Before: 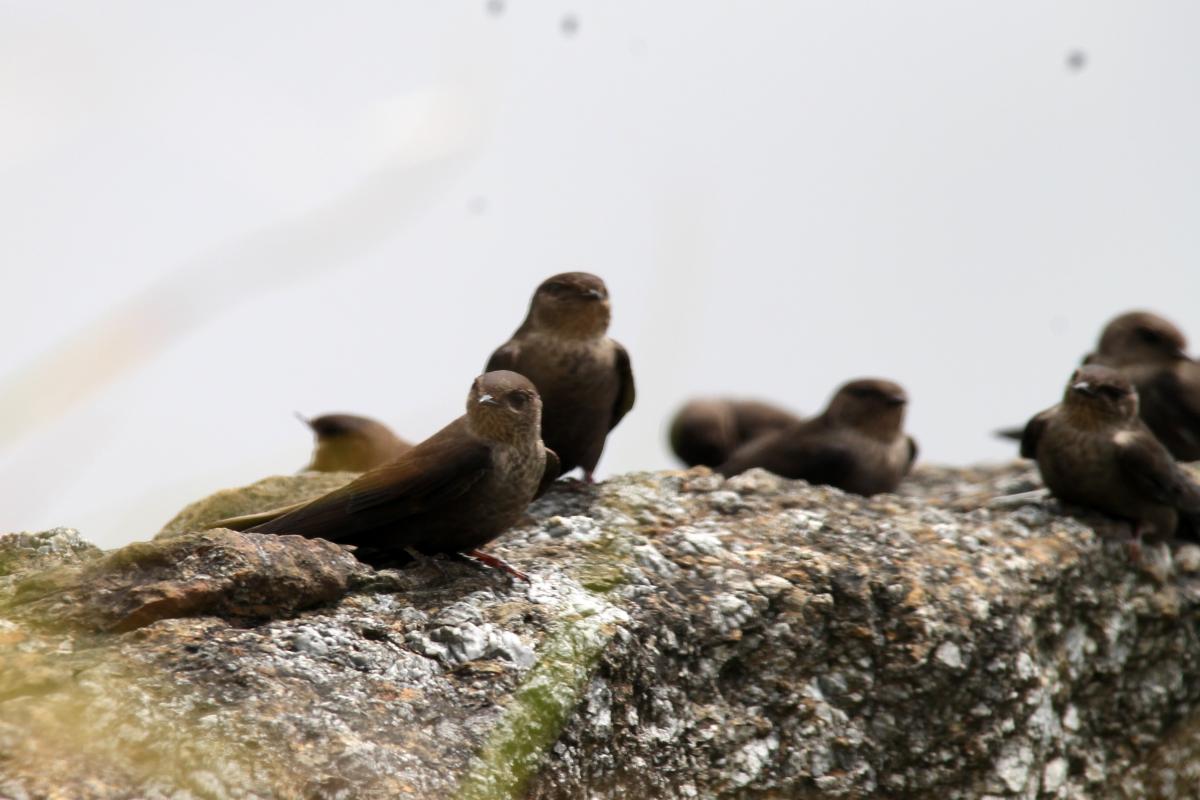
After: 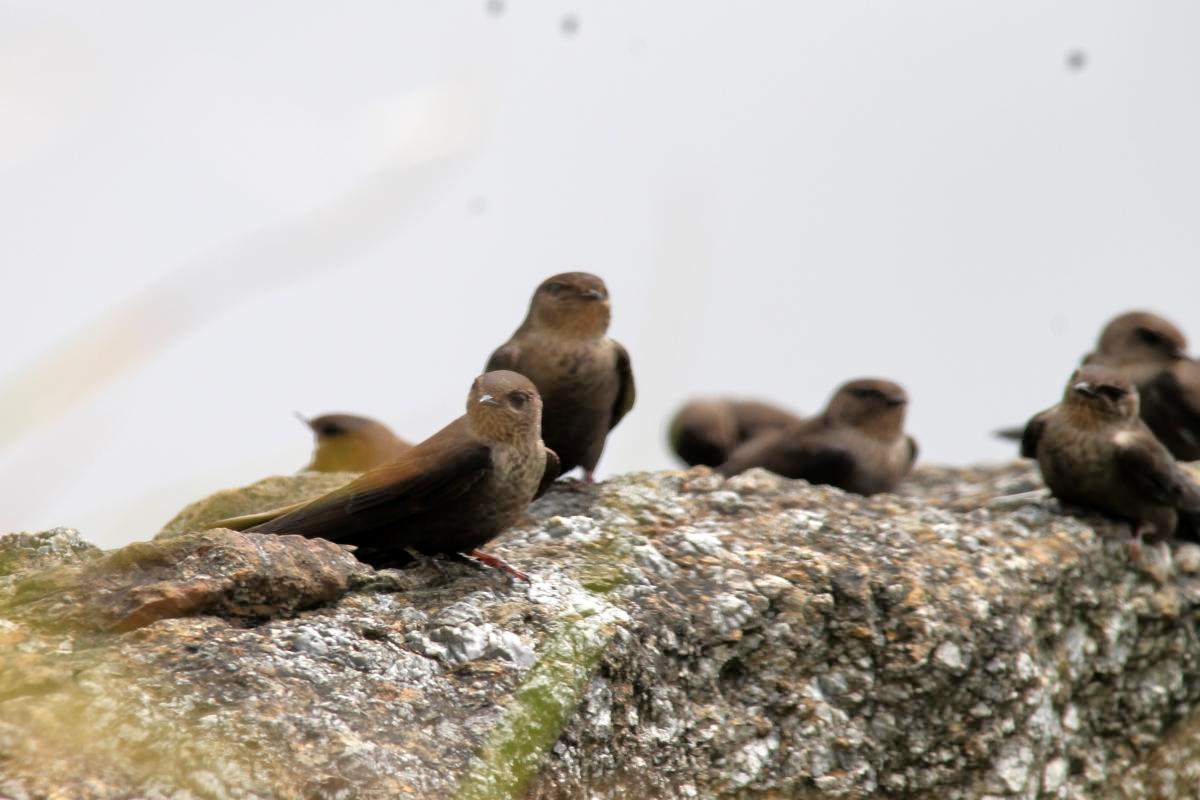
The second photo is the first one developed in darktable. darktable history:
tone equalizer: -7 EV 0.142 EV, -6 EV 0.575 EV, -5 EV 1.12 EV, -4 EV 1.36 EV, -3 EV 1.17 EV, -2 EV 0.6 EV, -1 EV 0.156 EV
